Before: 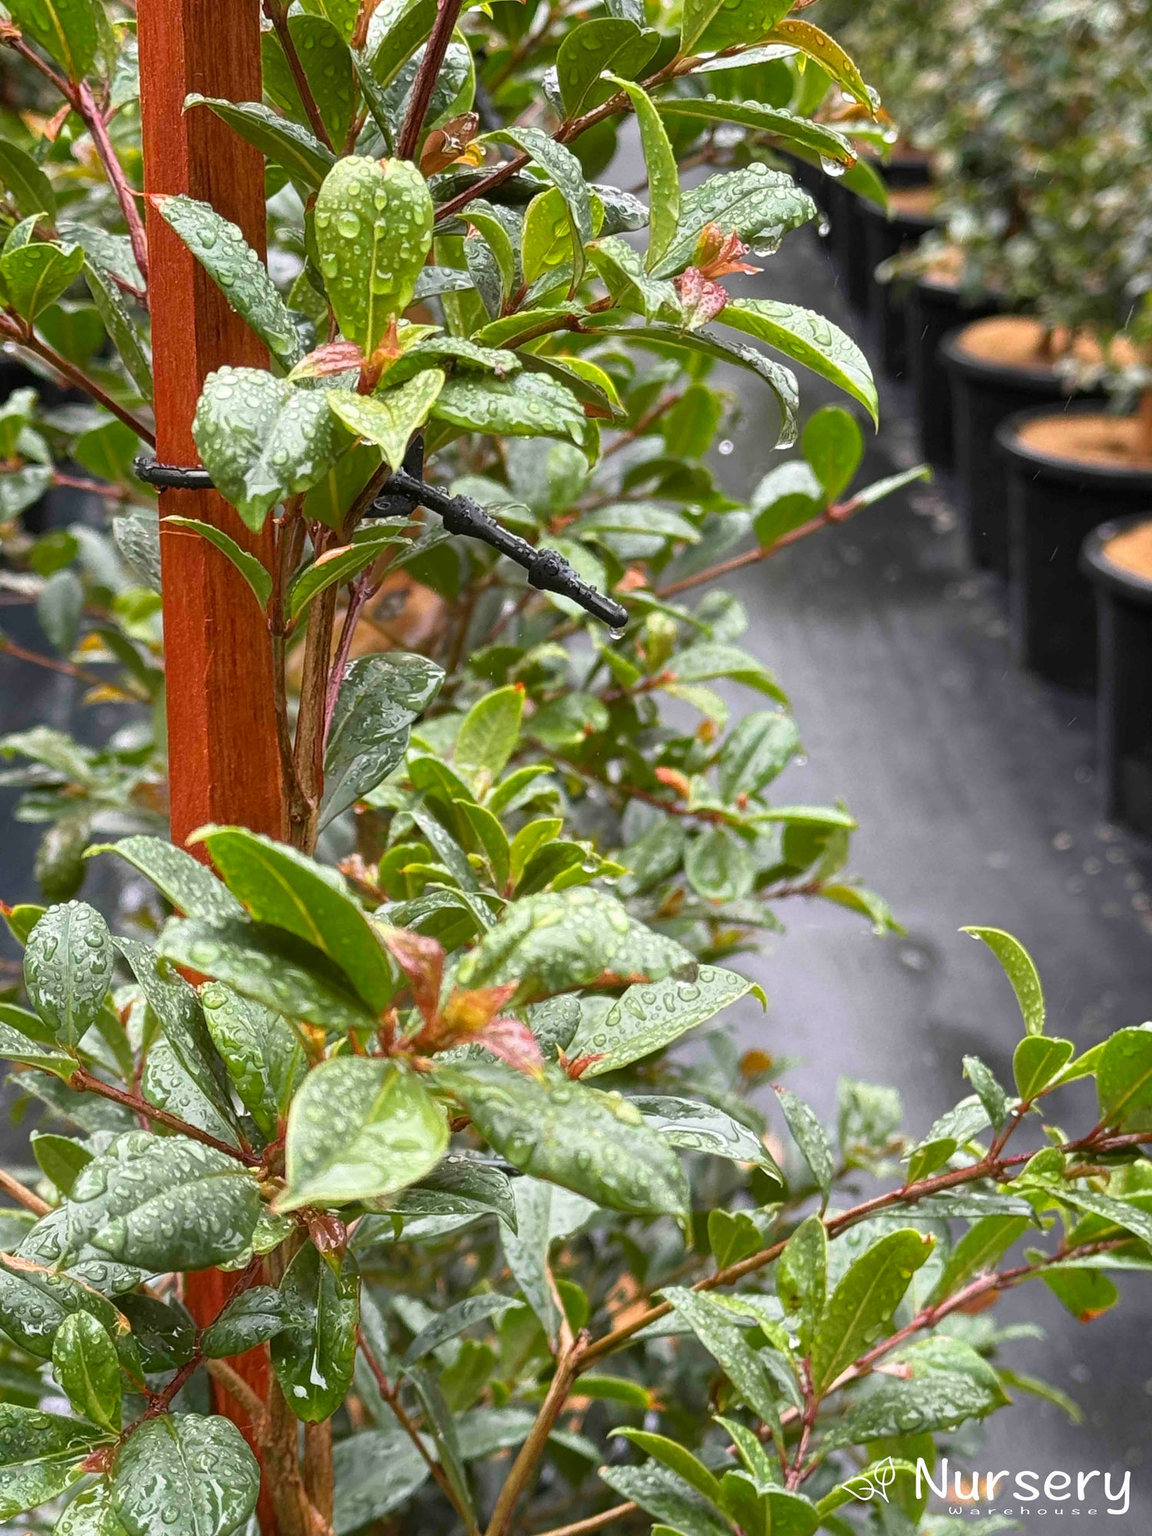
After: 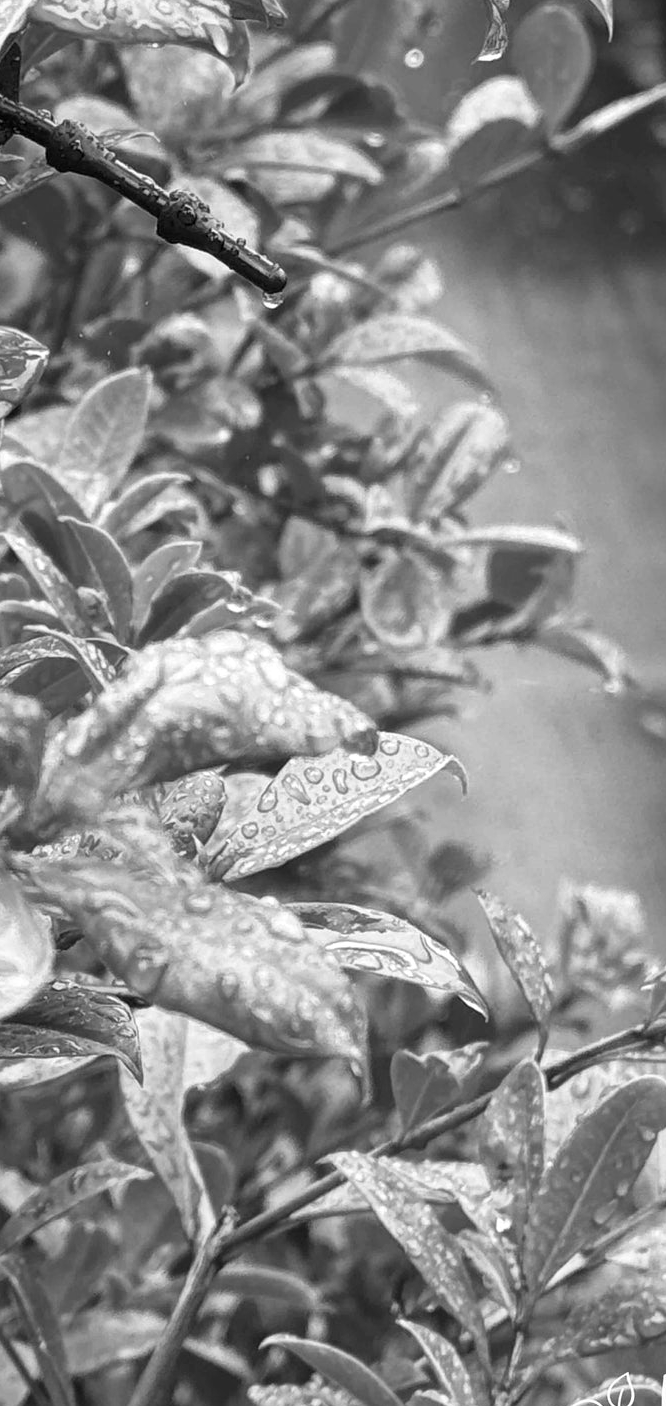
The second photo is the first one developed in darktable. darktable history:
monochrome: a 32, b 64, size 2.3, highlights 1
color calibration: illuminant as shot in camera, x 0.358, y 0.373, temperature 4628.91 K
crop: left 35.432%, top 26.233%, right 20.145%, bottom 3.432%
local contrast: mode bilateral grid, contrast 20, coarseness 50, detail 120%, midtone range 0.2
